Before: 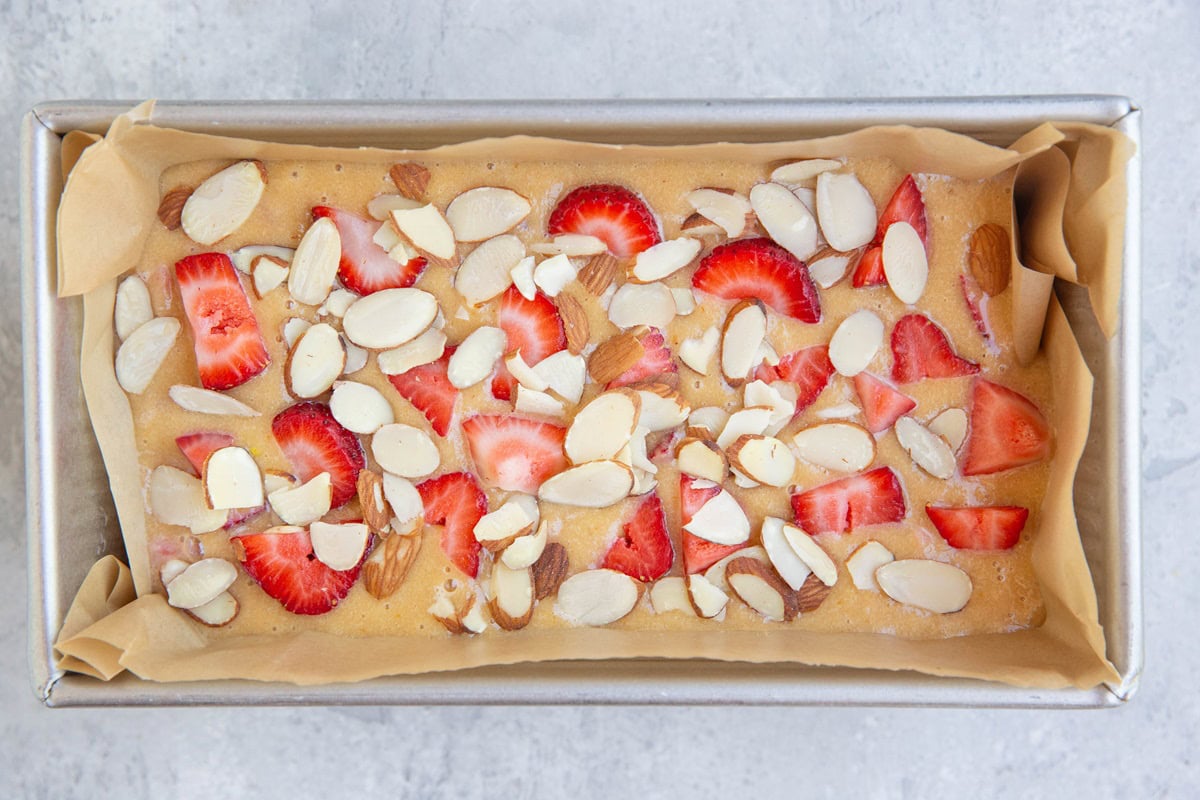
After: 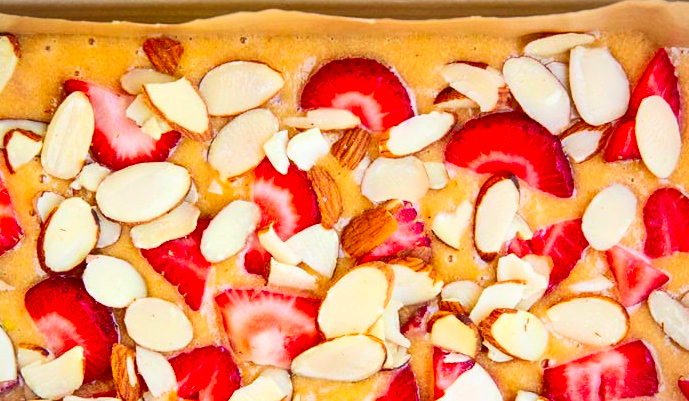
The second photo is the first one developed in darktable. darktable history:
contrast brightness saturation: contrast 0.269, brightness 0.012, saturation 0.867
crop: left 20.627%, top 15.864%, right 21.928%, bottom 33.931%
vignetting: fall-off start 99.38%, brightness -0.194, saturation -0.303, width/height ratio 1.325
shadows and highlights: white point adjustment 1.09, soften with gaussian
